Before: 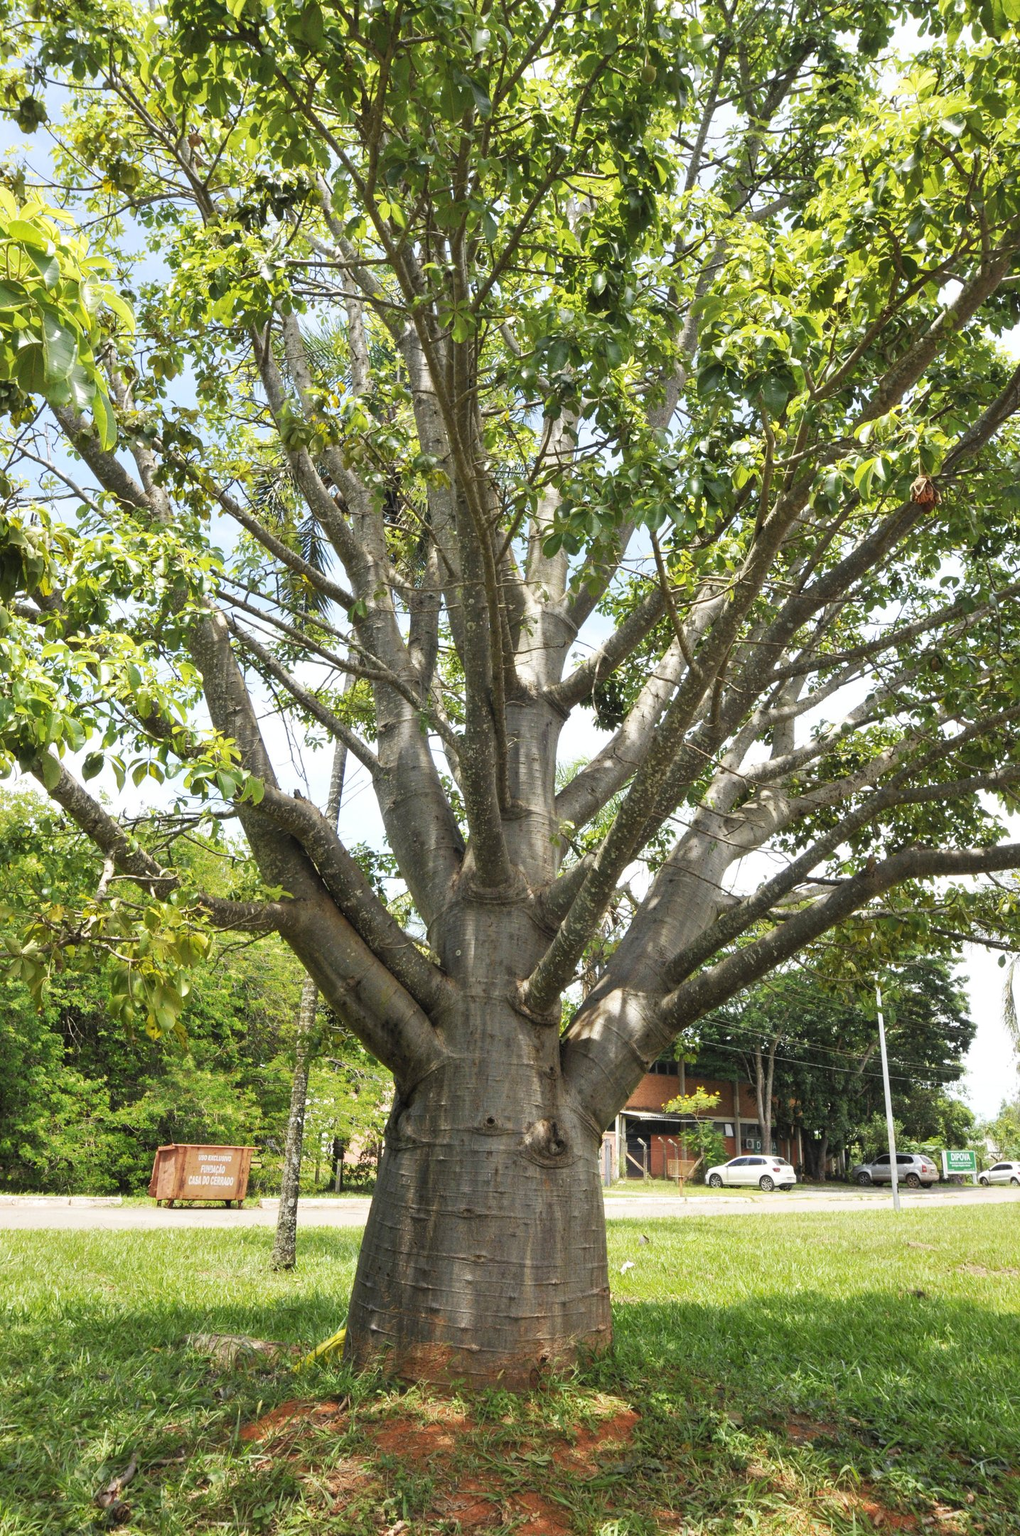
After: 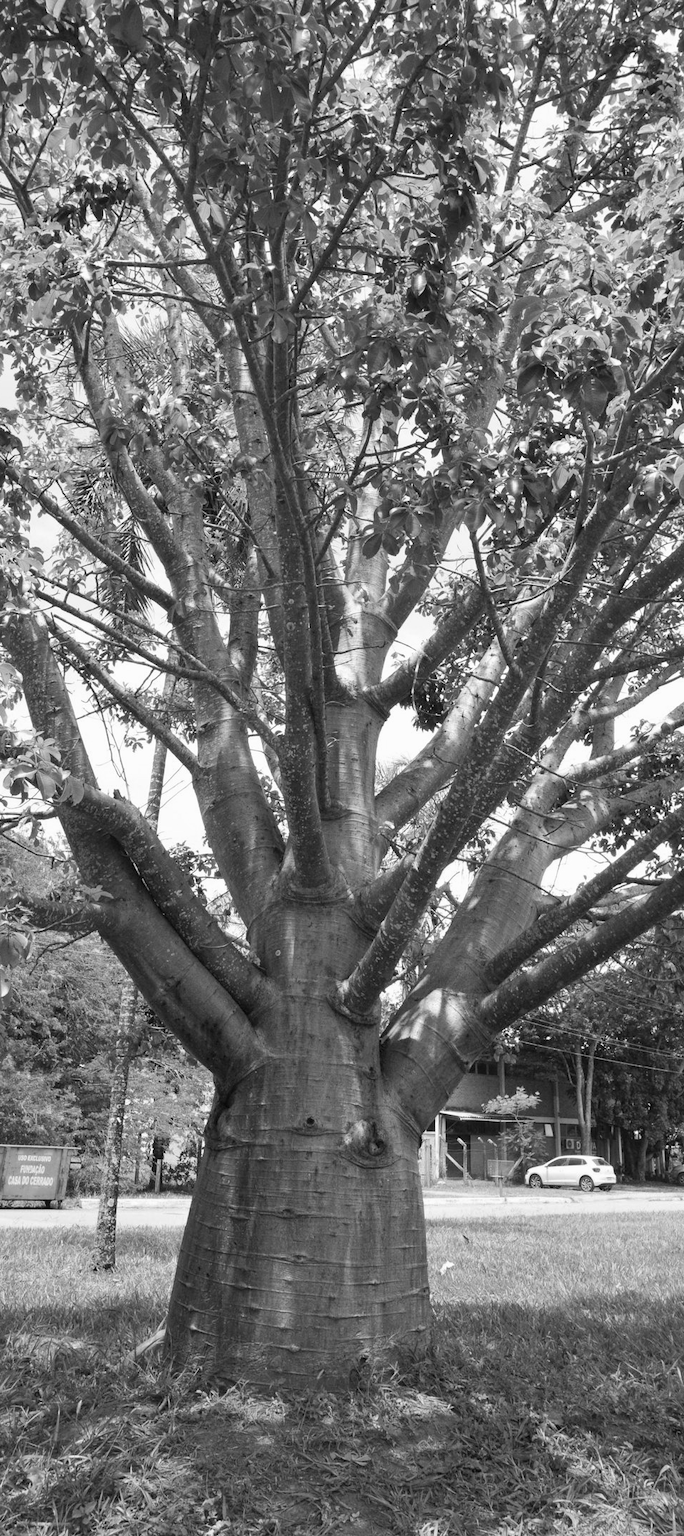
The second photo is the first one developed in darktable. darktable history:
crop and rotate: left 17.828%, right 15.087%
shadows and highlights: radius 336.58, shadows 29.11, soften with gaussian
color calibration: output gray [0.23, 0.37, 0.4, 0], gray › normalize channels true, illuminant as shot in camera, x 0.358, y 0.373, temperature 4628.91 K, gamut compression 0.008
